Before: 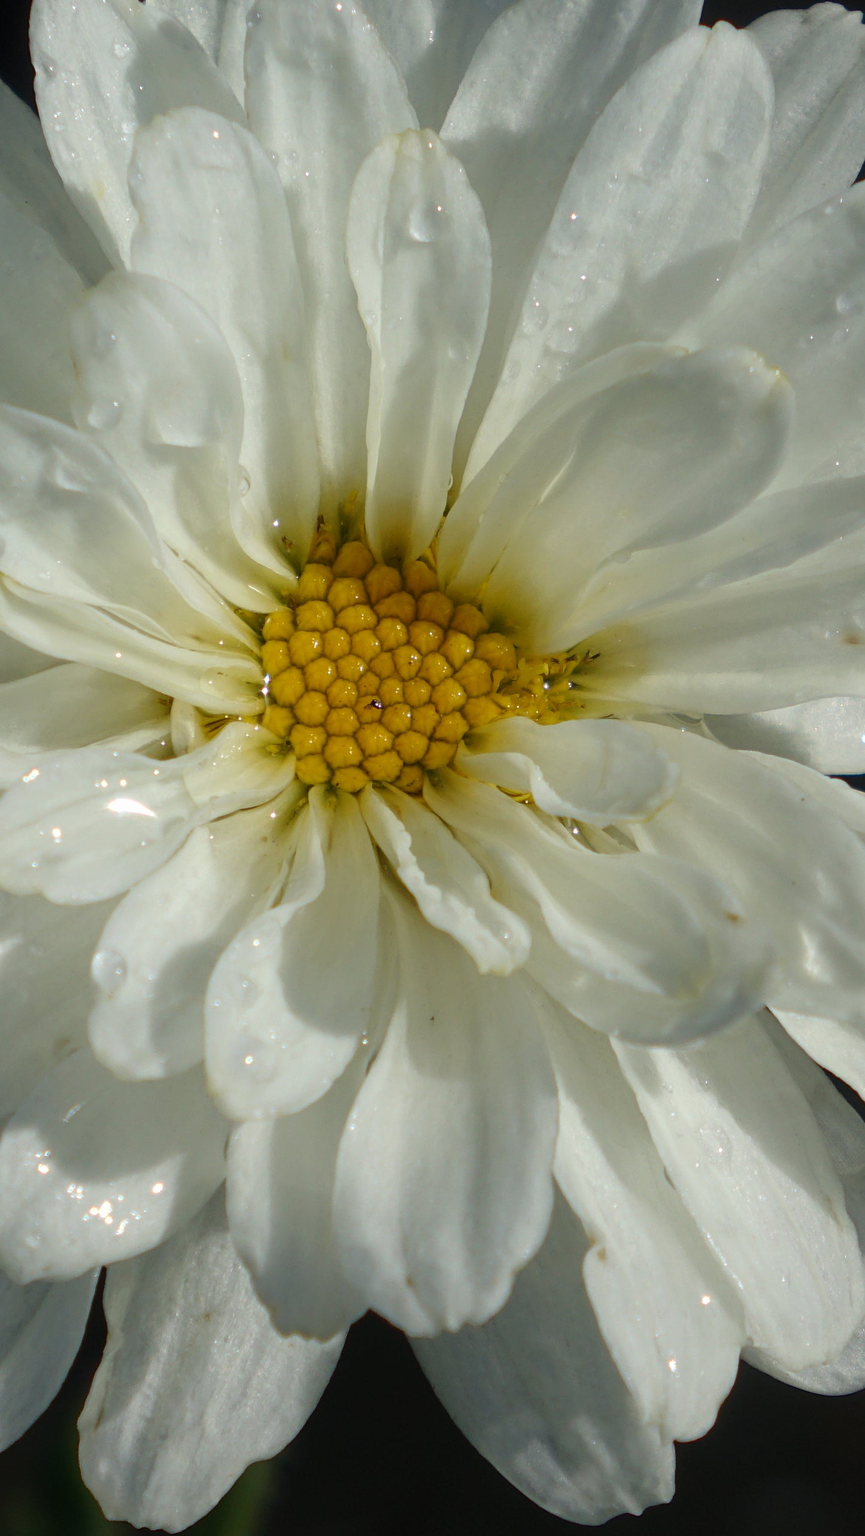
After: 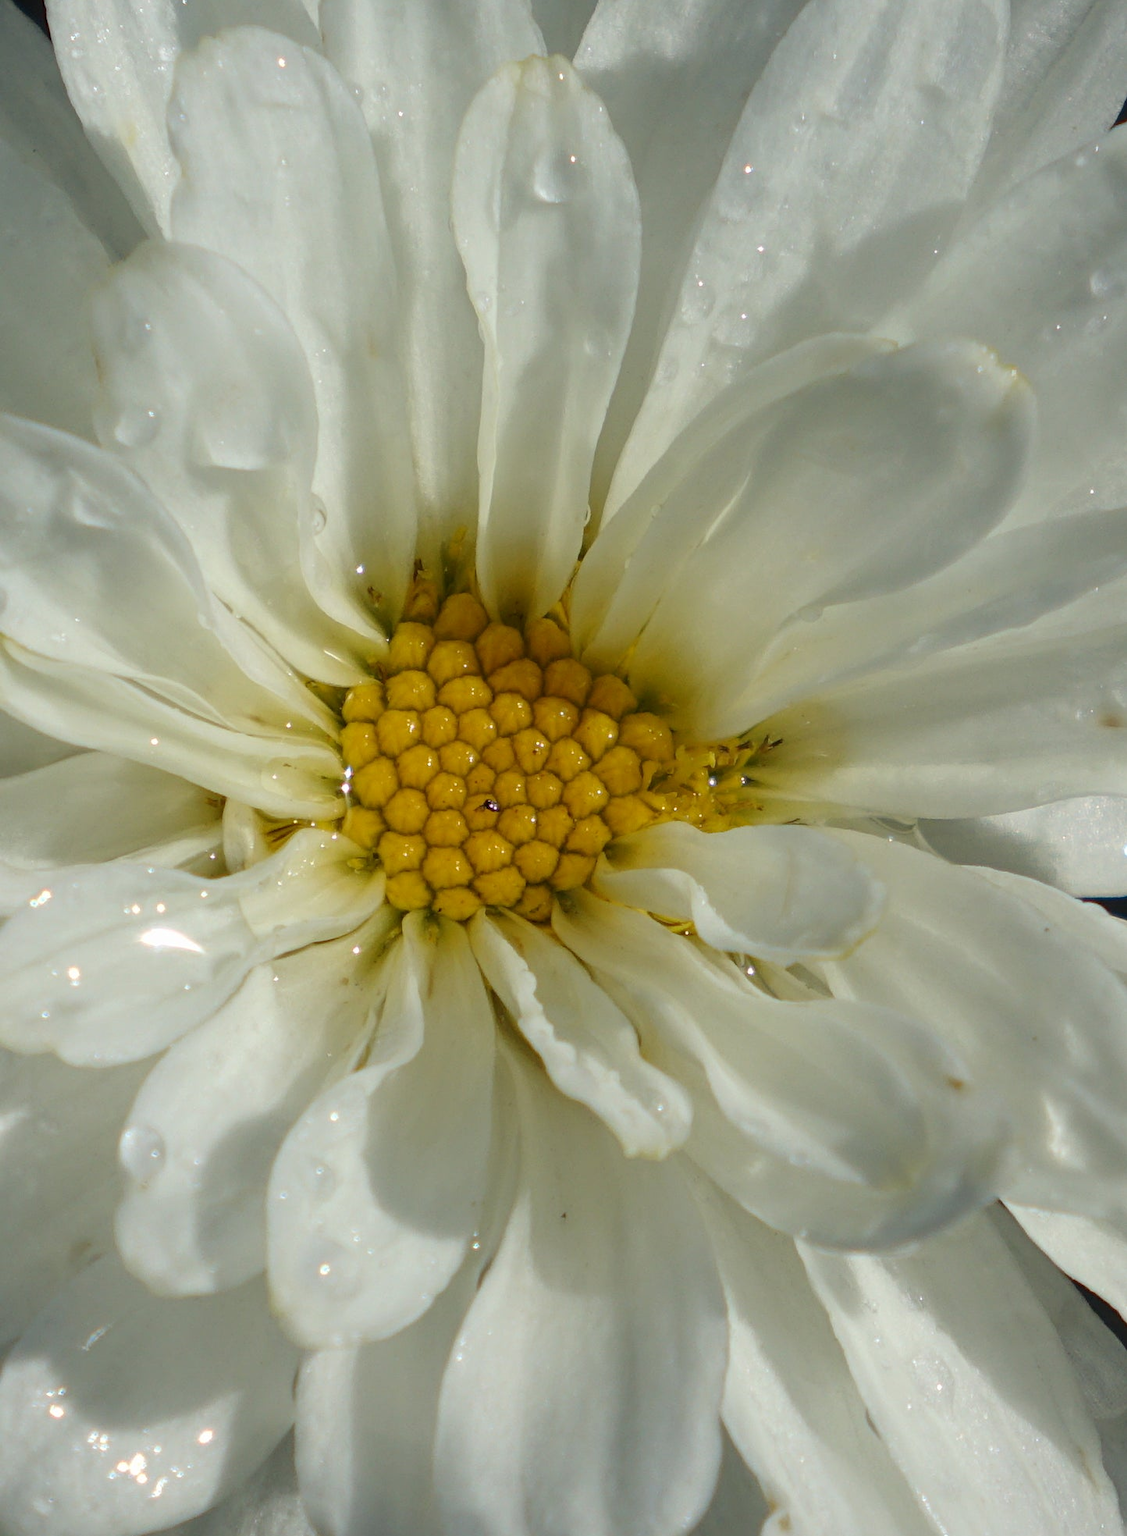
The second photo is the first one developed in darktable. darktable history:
white balance: red 1, blue 1
crop: top 5.667%, bottom 17.637%
